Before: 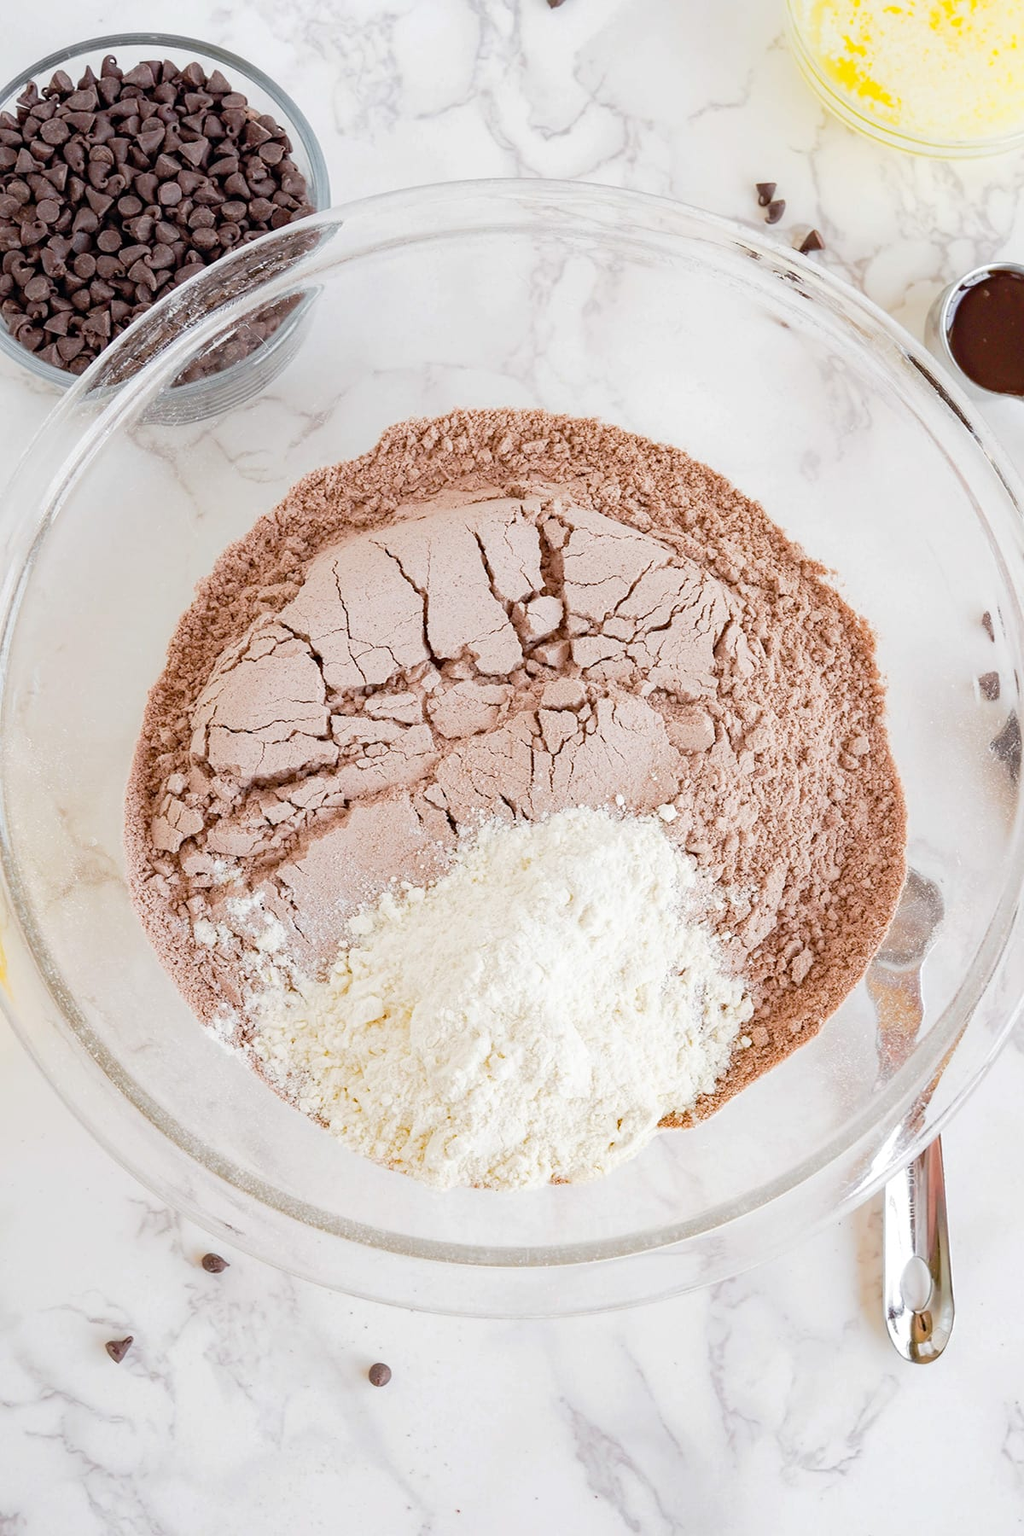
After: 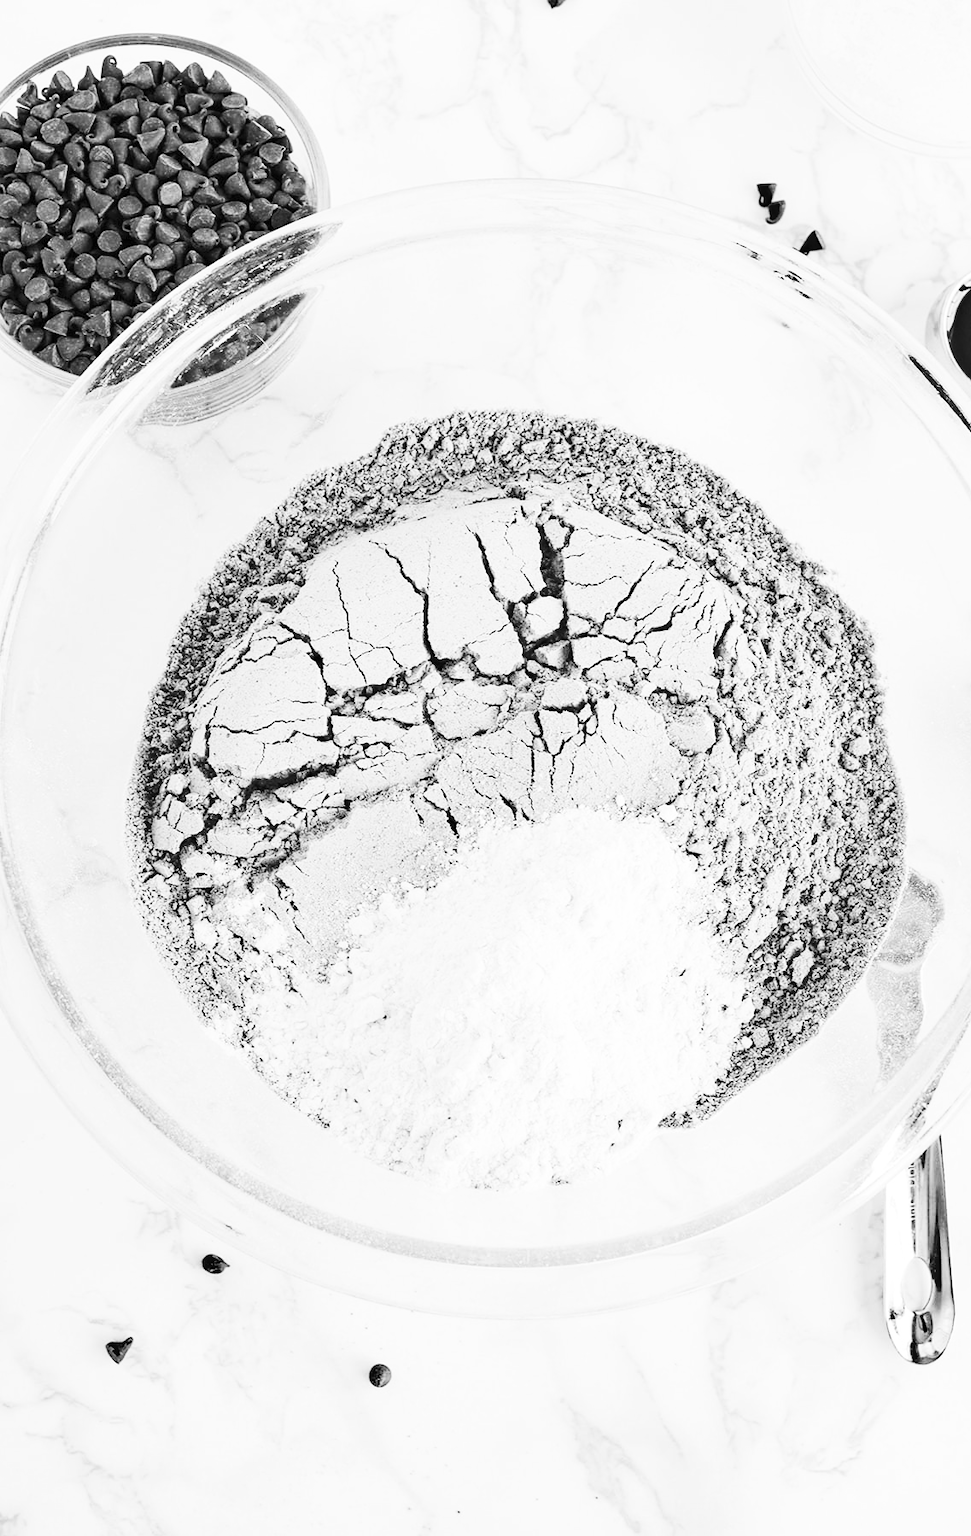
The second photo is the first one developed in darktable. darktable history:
contrast brightness saturation: contrast 0.53, brightness 0.47, saturation -1
crop and rotate: right 5.167%
shadows and highlights: soften with gaussian
